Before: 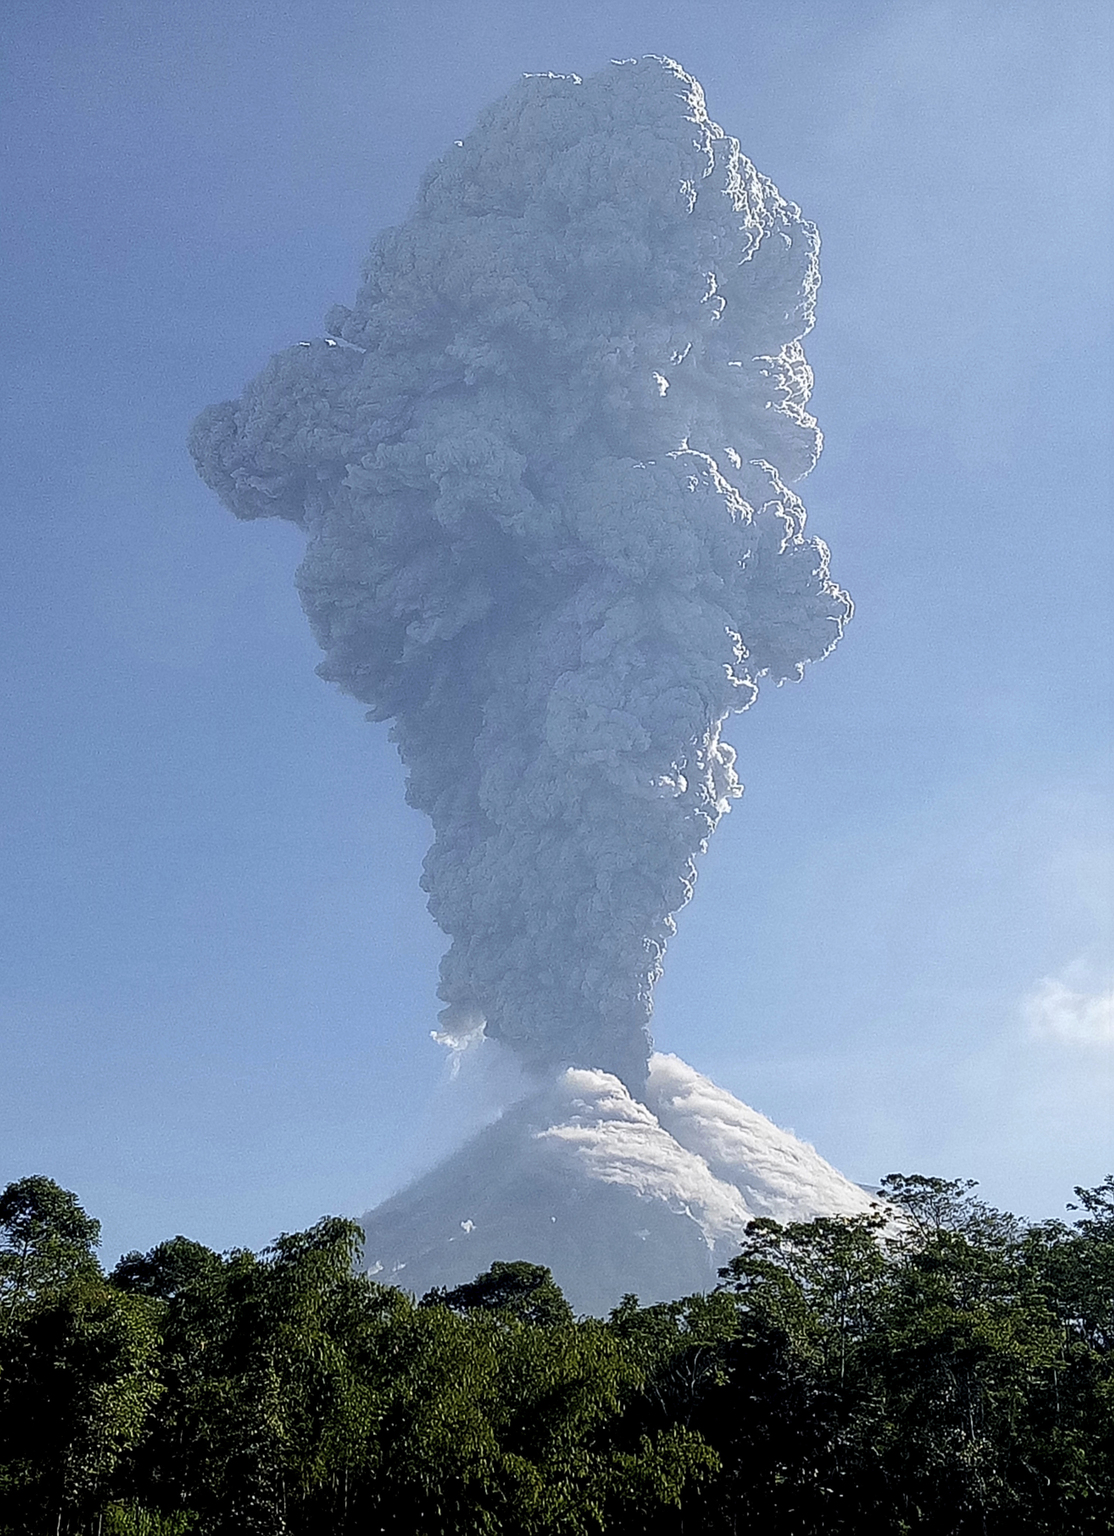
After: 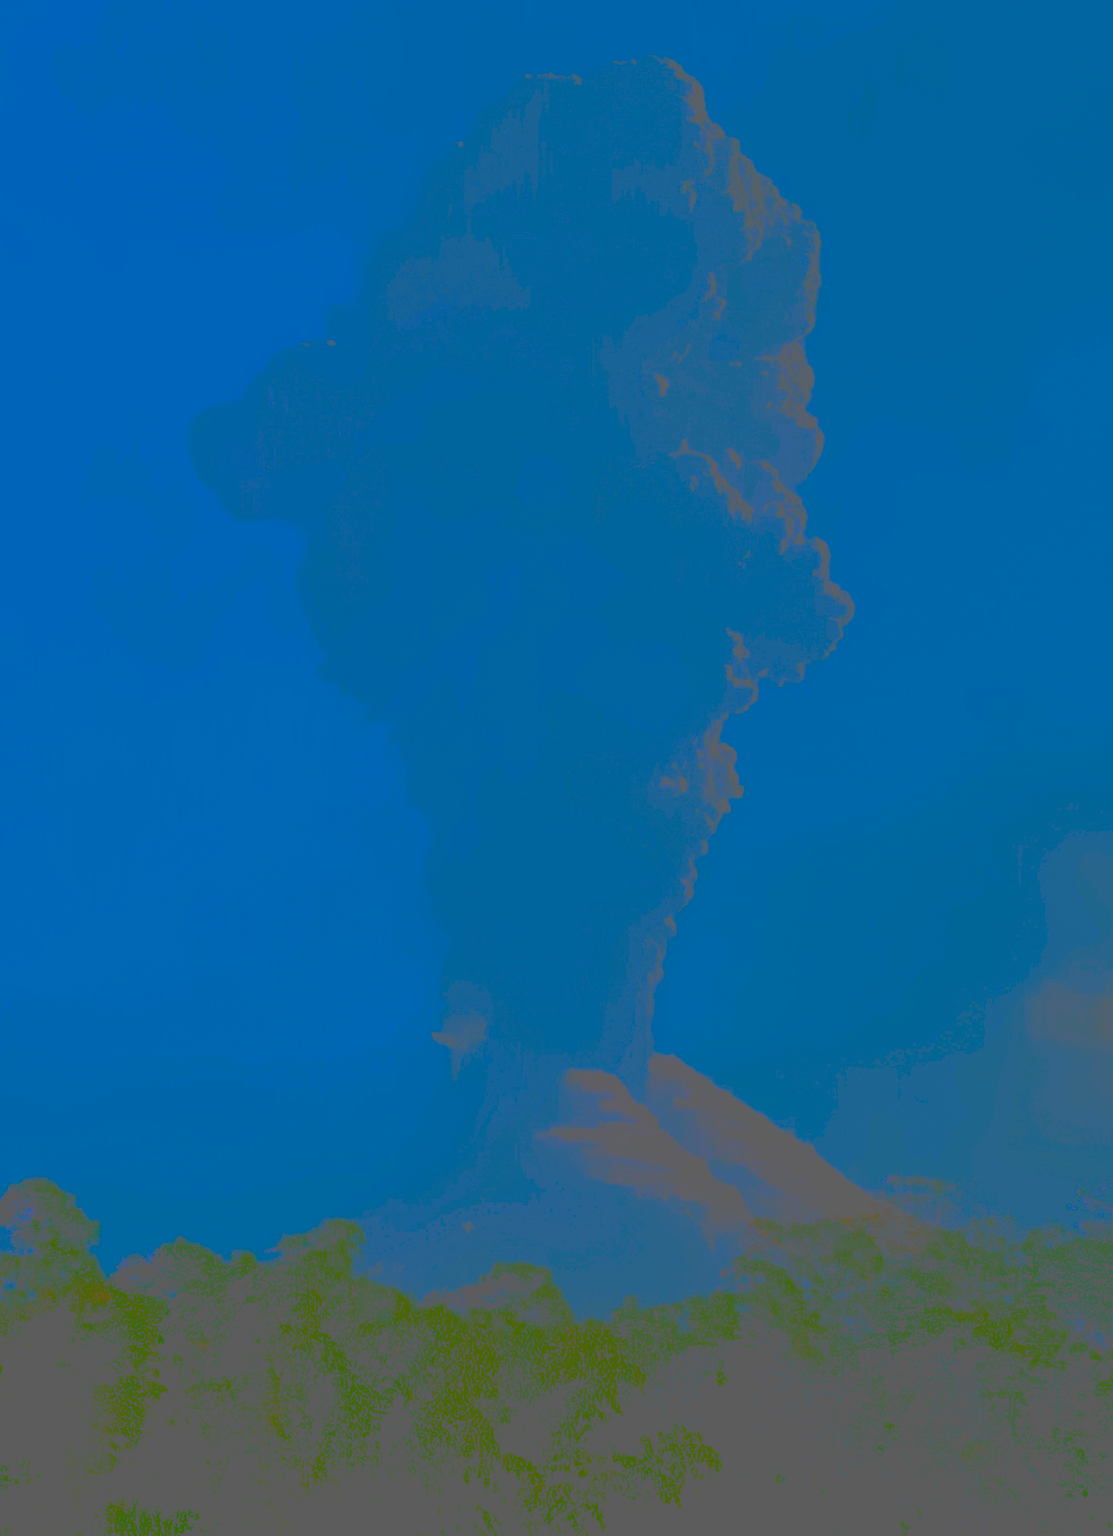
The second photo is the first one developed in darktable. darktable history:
contrast brightness saturation: contrast -0.986, brightness -0.166, saturation 0.753
